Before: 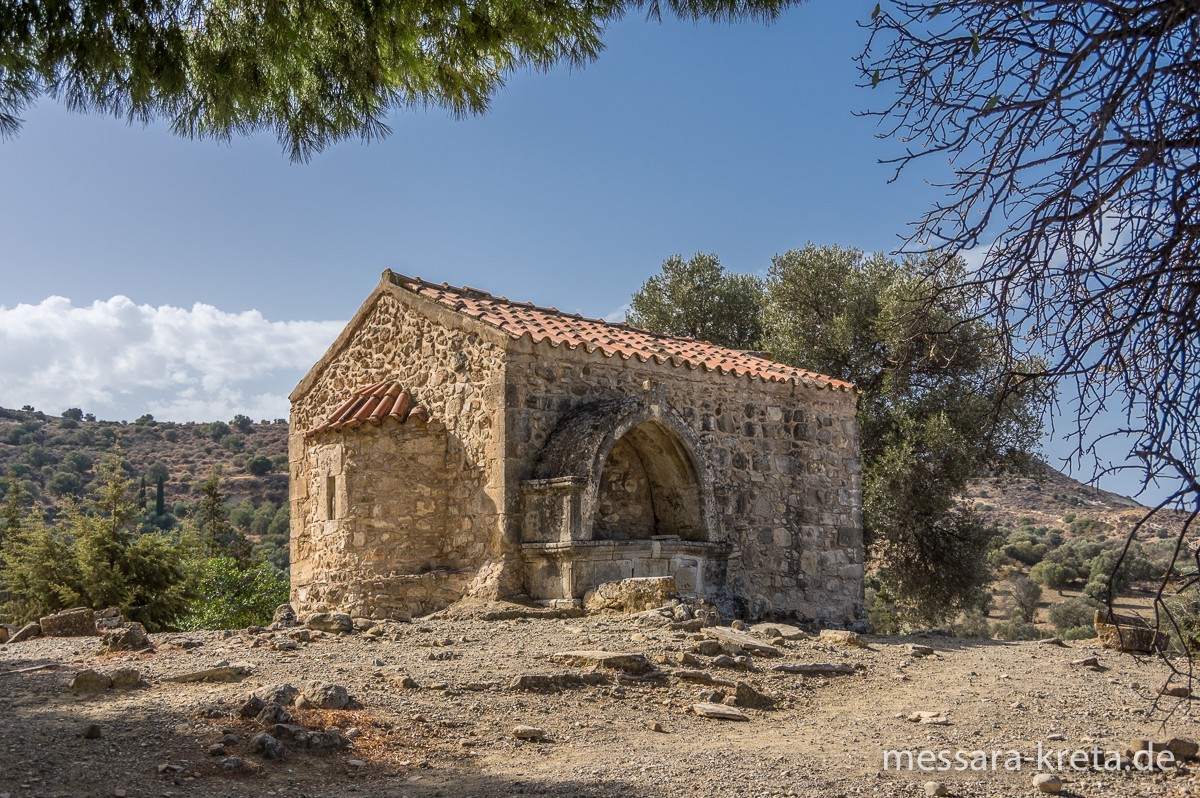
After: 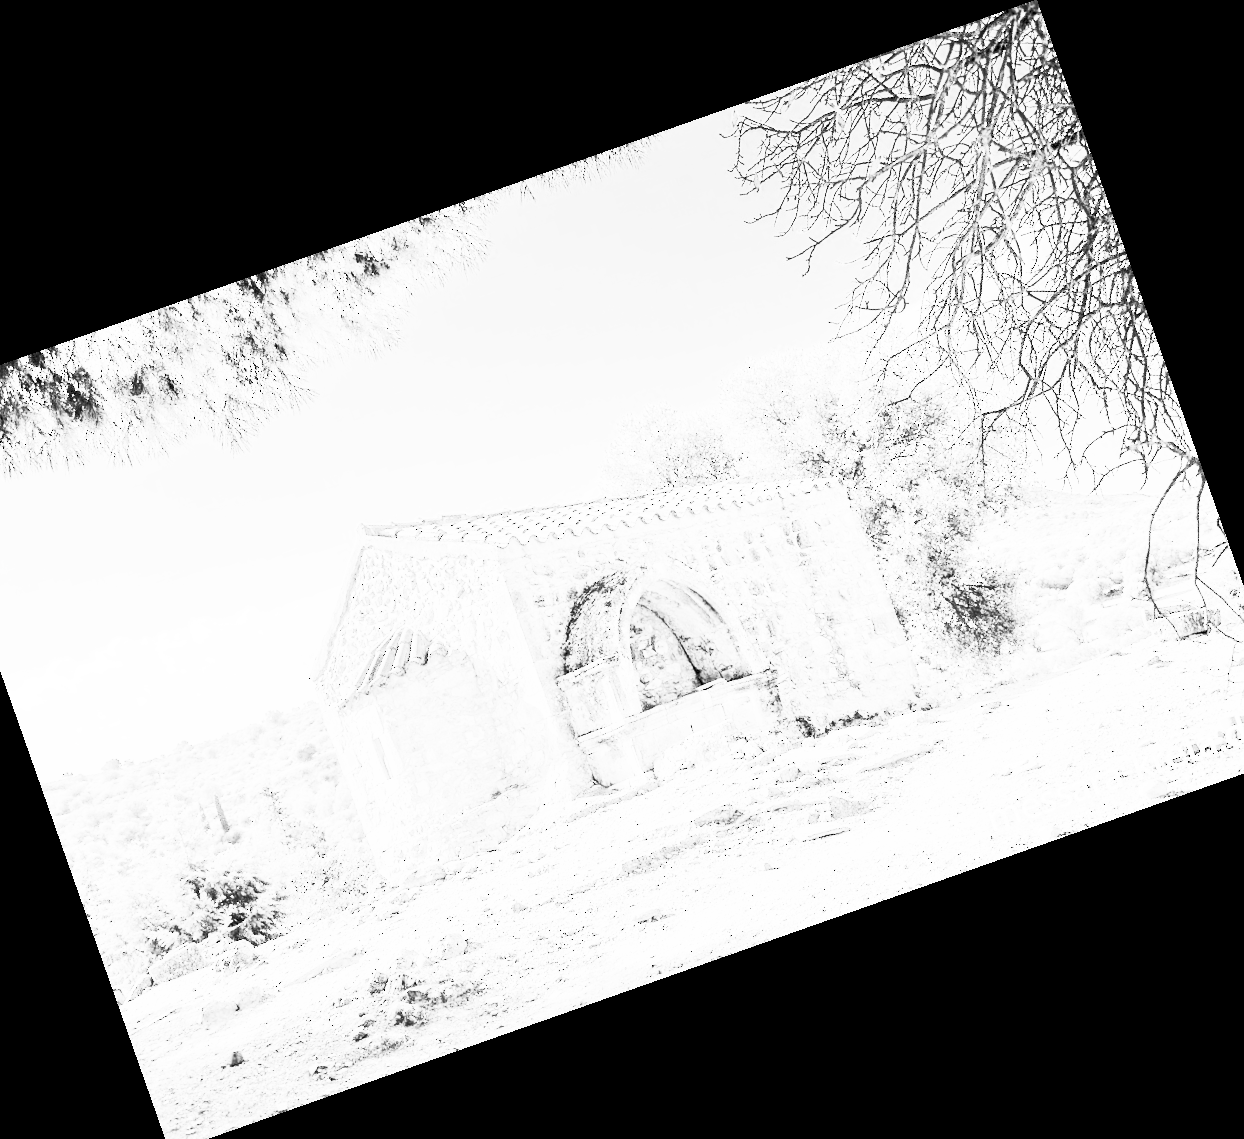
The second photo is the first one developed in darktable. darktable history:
color balance rgb: perceptual saturation grading › global saturation 35%, perceptual saturation grading › highlights -25%, perceptual saturation grading › shadows 50%
filmic rgb: middle gray luminance 2.5%, black relative exposure -10 EV, white relative exposure 7 EV, threshold 6 EV, dynamic range scaling 10%, target black luminance 0%, hardness 3.19, latitude 44.39%, contrast 0.682, highlights saturation mix 5%, shadows ↔ highlights balance 13.63%, add noise in highlights 0, color science v3 (2019), use custom middle-gray values true, iterations of high-quality reconstruction 0, contrast in highlights soft, enable highlight reconstruction true
crop and rotate: angle 19.43°, left 6.812%, right 4.125%, bottom 1.087%
color correction: saturation 0.3
monochrome: on, module defaults
tone equalizer: -7 EV 0.15 EV, -6 EV 0.6 EV, -5 EV 1.15 EV, -4 EV 1.33 EV, -3 EV 1.15 EV, -2 EV 0.6 EV, -1 EV 0.15 EV, mask exposure compensation -0.5 EV
contrast brightness saturation: contrast 0.83, brightness 0.59, saturation 0.59
